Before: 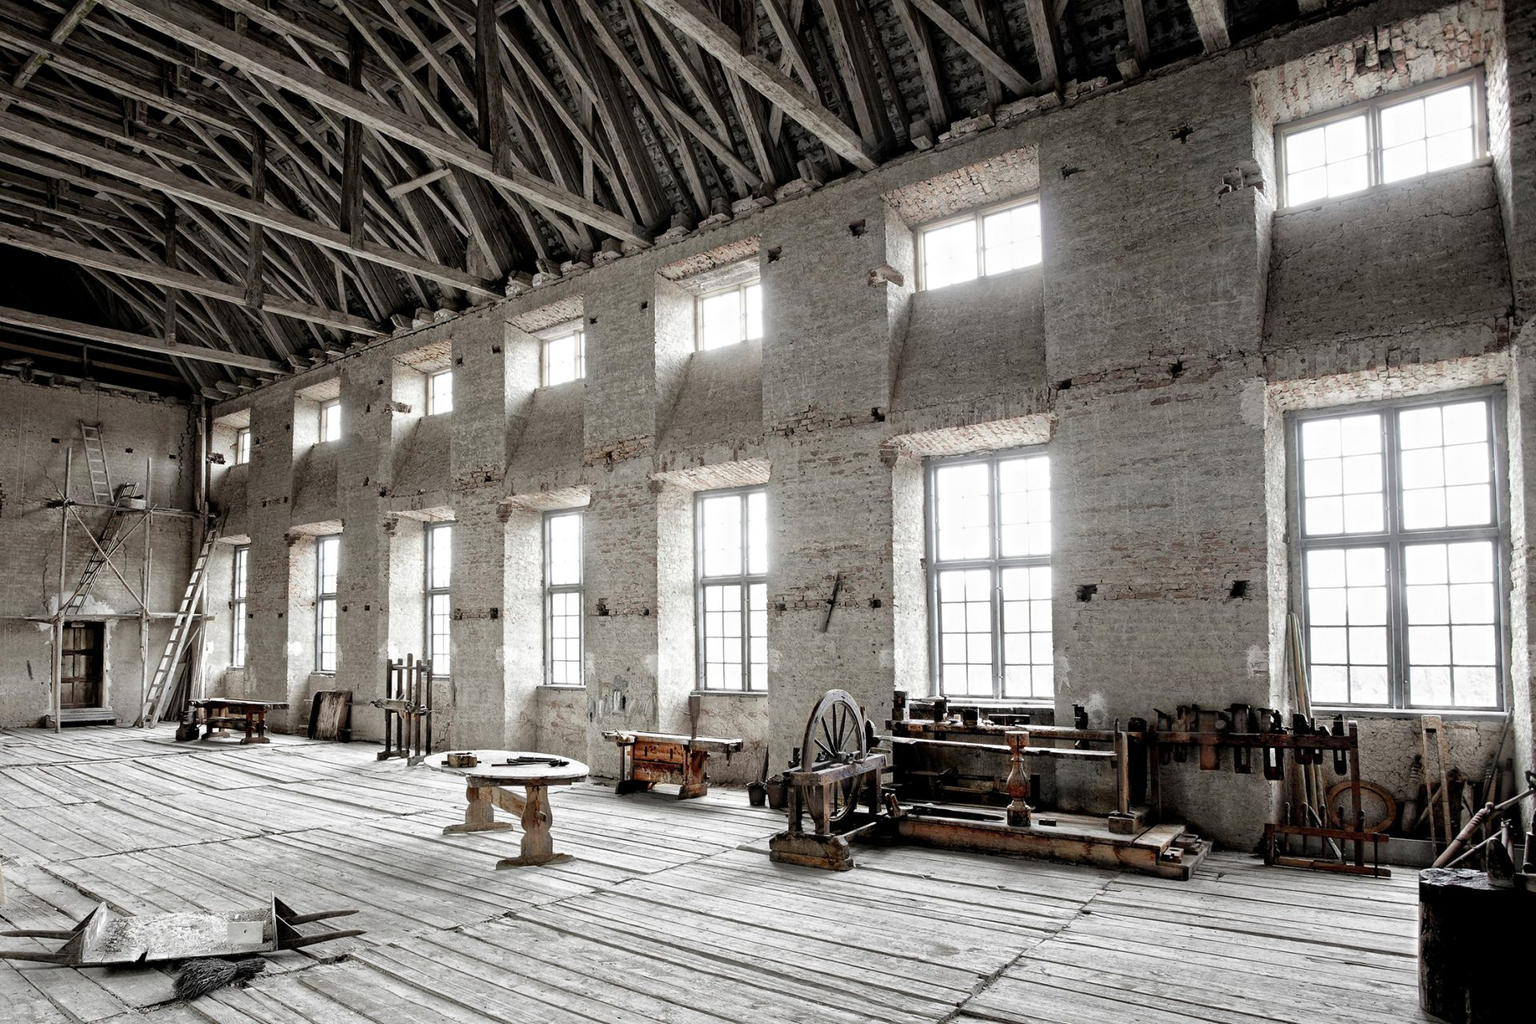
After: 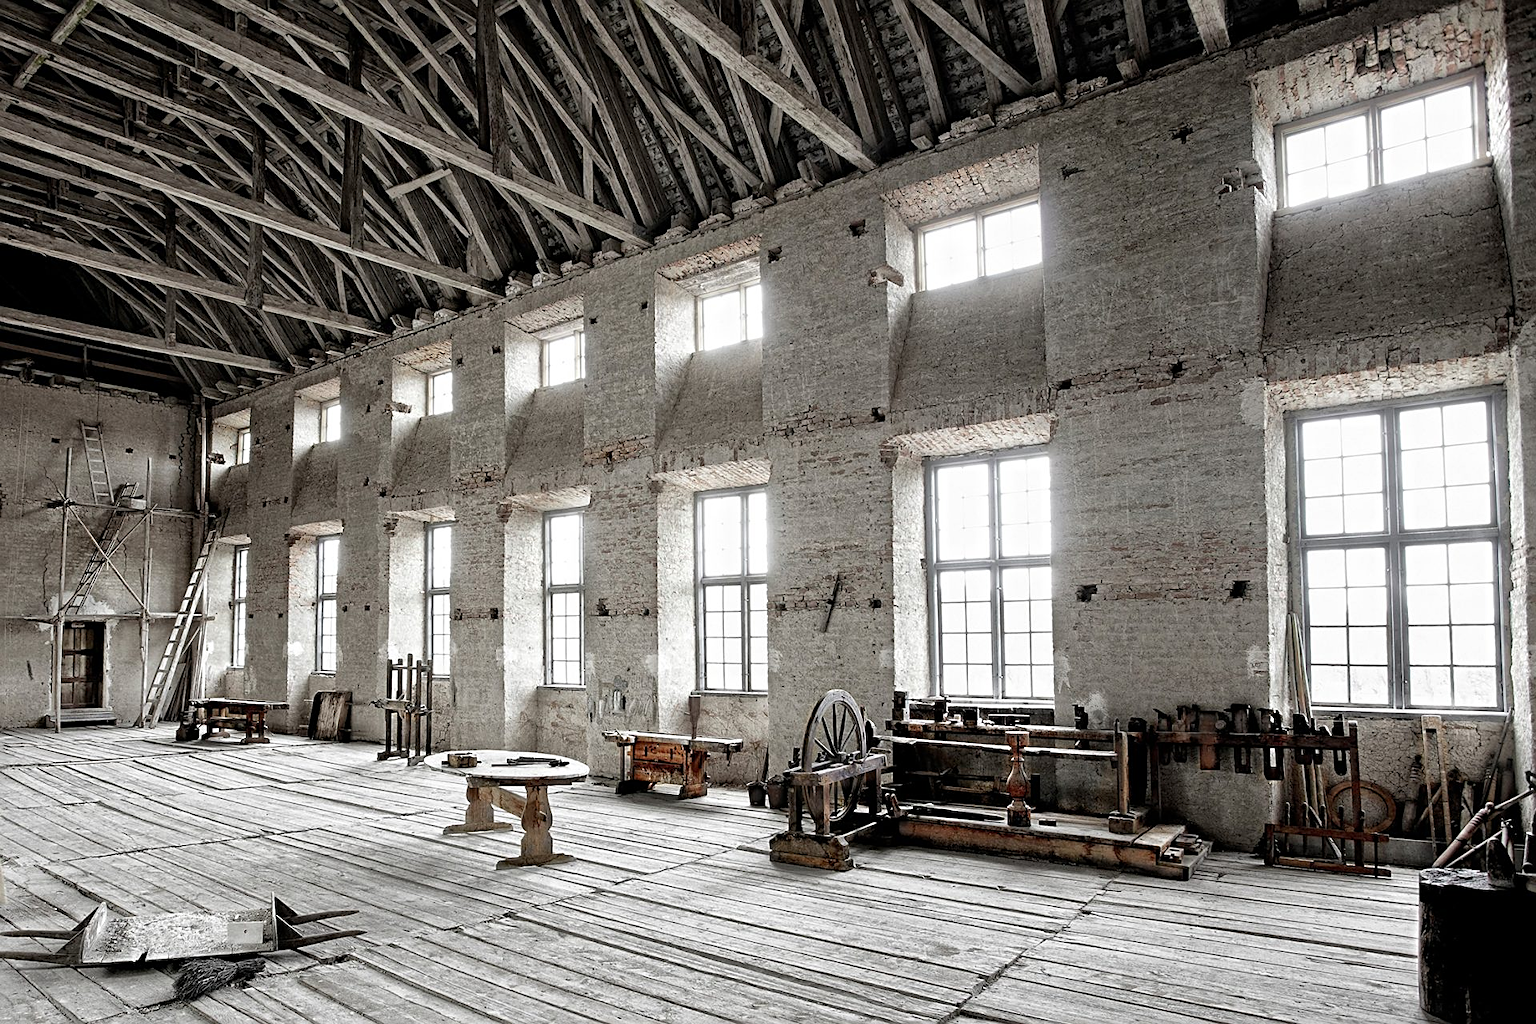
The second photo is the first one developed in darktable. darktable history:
sharpen: on, module defaults
shadows and highlights: shadows 32, highlights -32, soften with gaussian
